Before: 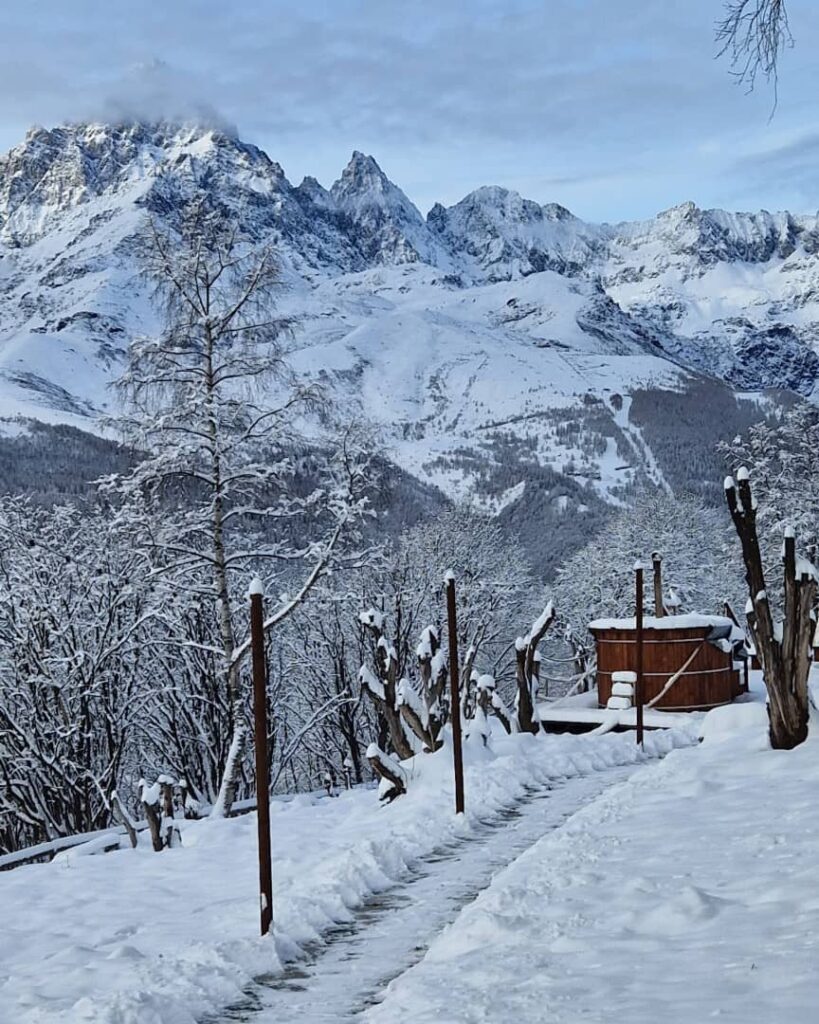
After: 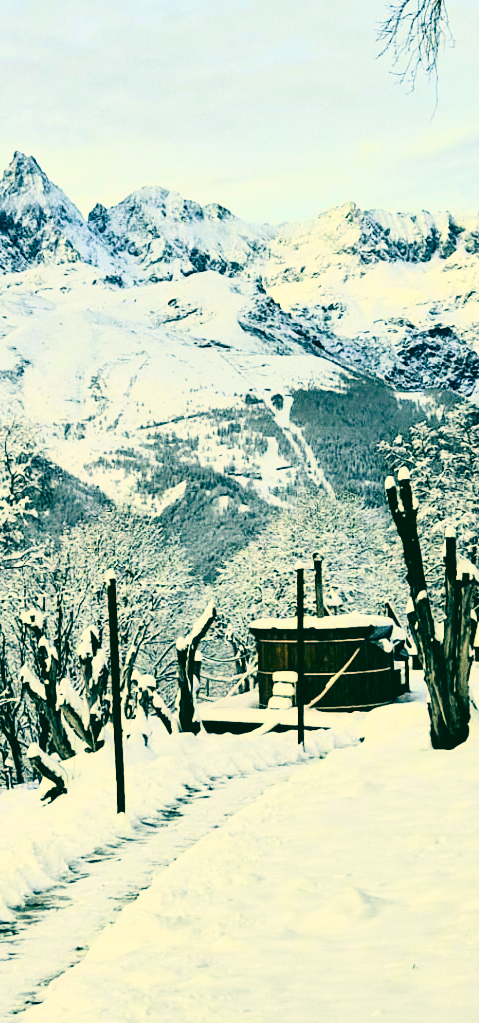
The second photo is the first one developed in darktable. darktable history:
crop: left 41.402%
color correction: highlights a* 1.83, highlights b* 34.02, shadows a* -36.68, shadows b* -5.48
rgb curve: curves: ch0 [(0, 0) (0.21, 0.15) (0.24, 0.21) (0.5, 0.75) (0.75, 0.96) (0.89, 0.99) (1, 1)]; ch1 [(0, 0.02) (0.21, 0.13) (0.25, 0.2) (0.5, 0.67) (0.75, 0.9) (0.89, 0.97) (1, 1)]; ch2 [(0, 0.02) (0.21, 0.13) (0.25, 0.2) (0.5, 0.67) (0.75, 0.9) (0.89, 0.97) (1, 1)], compensate middle gray true
grain: coarseness 0.09 ISO
